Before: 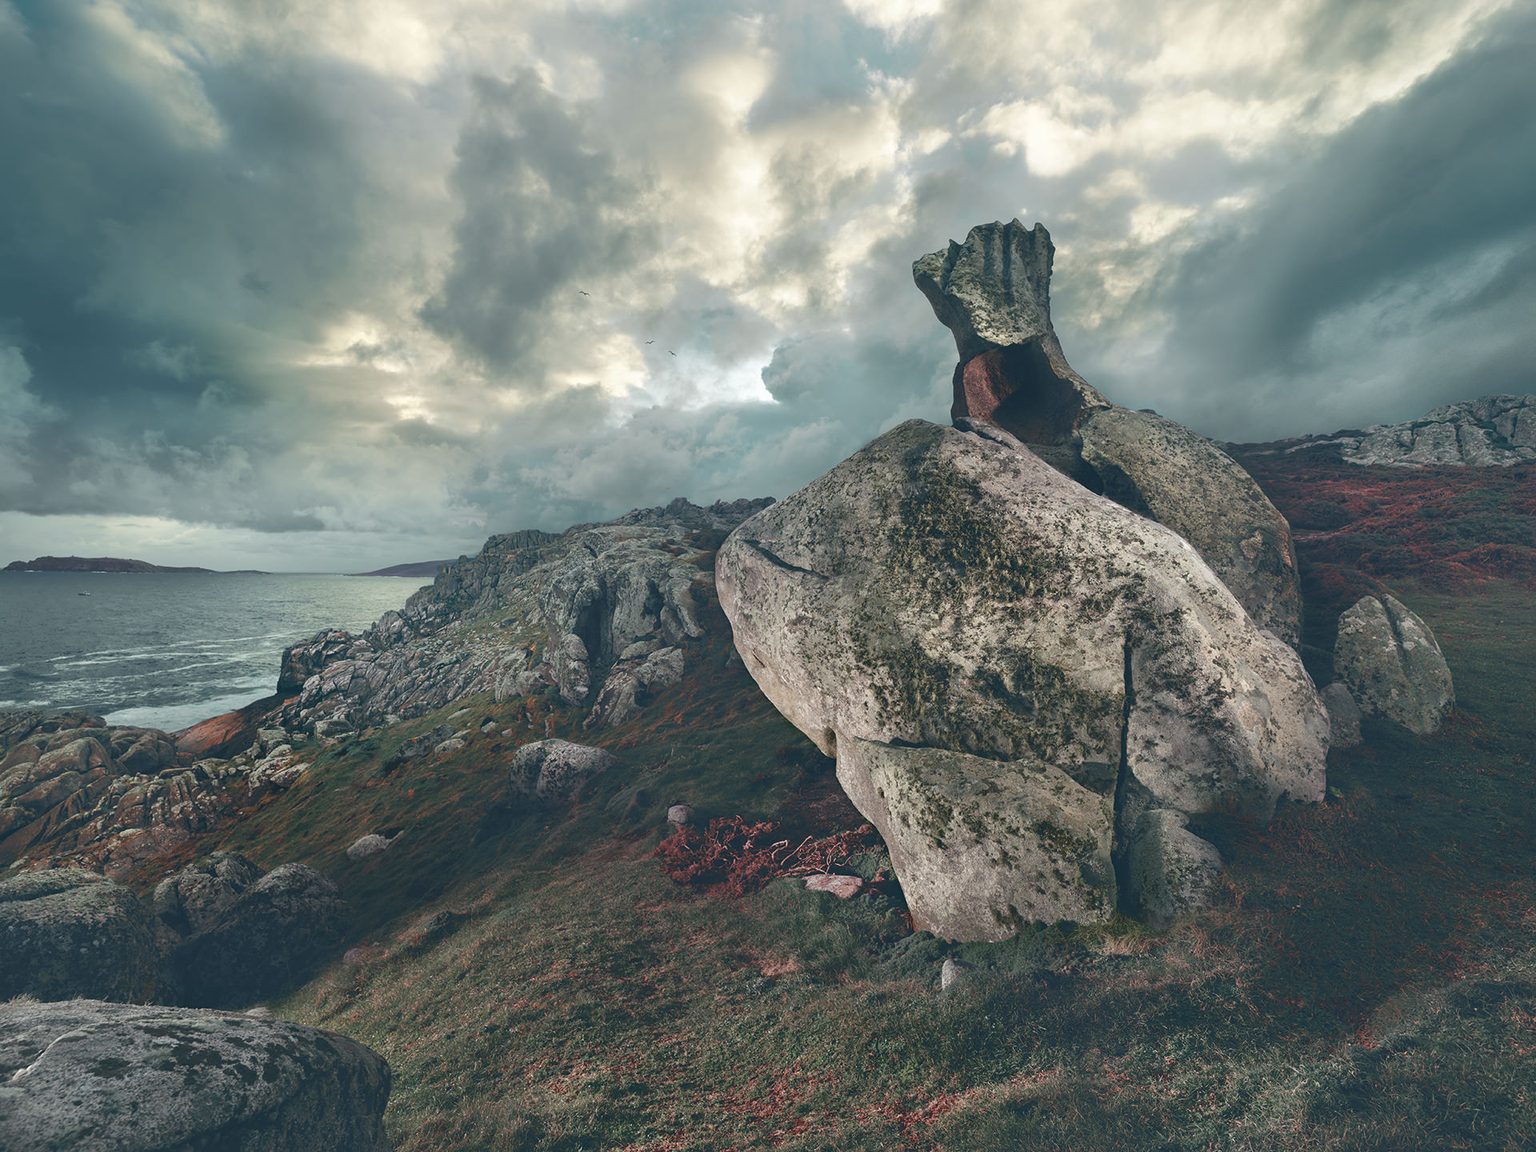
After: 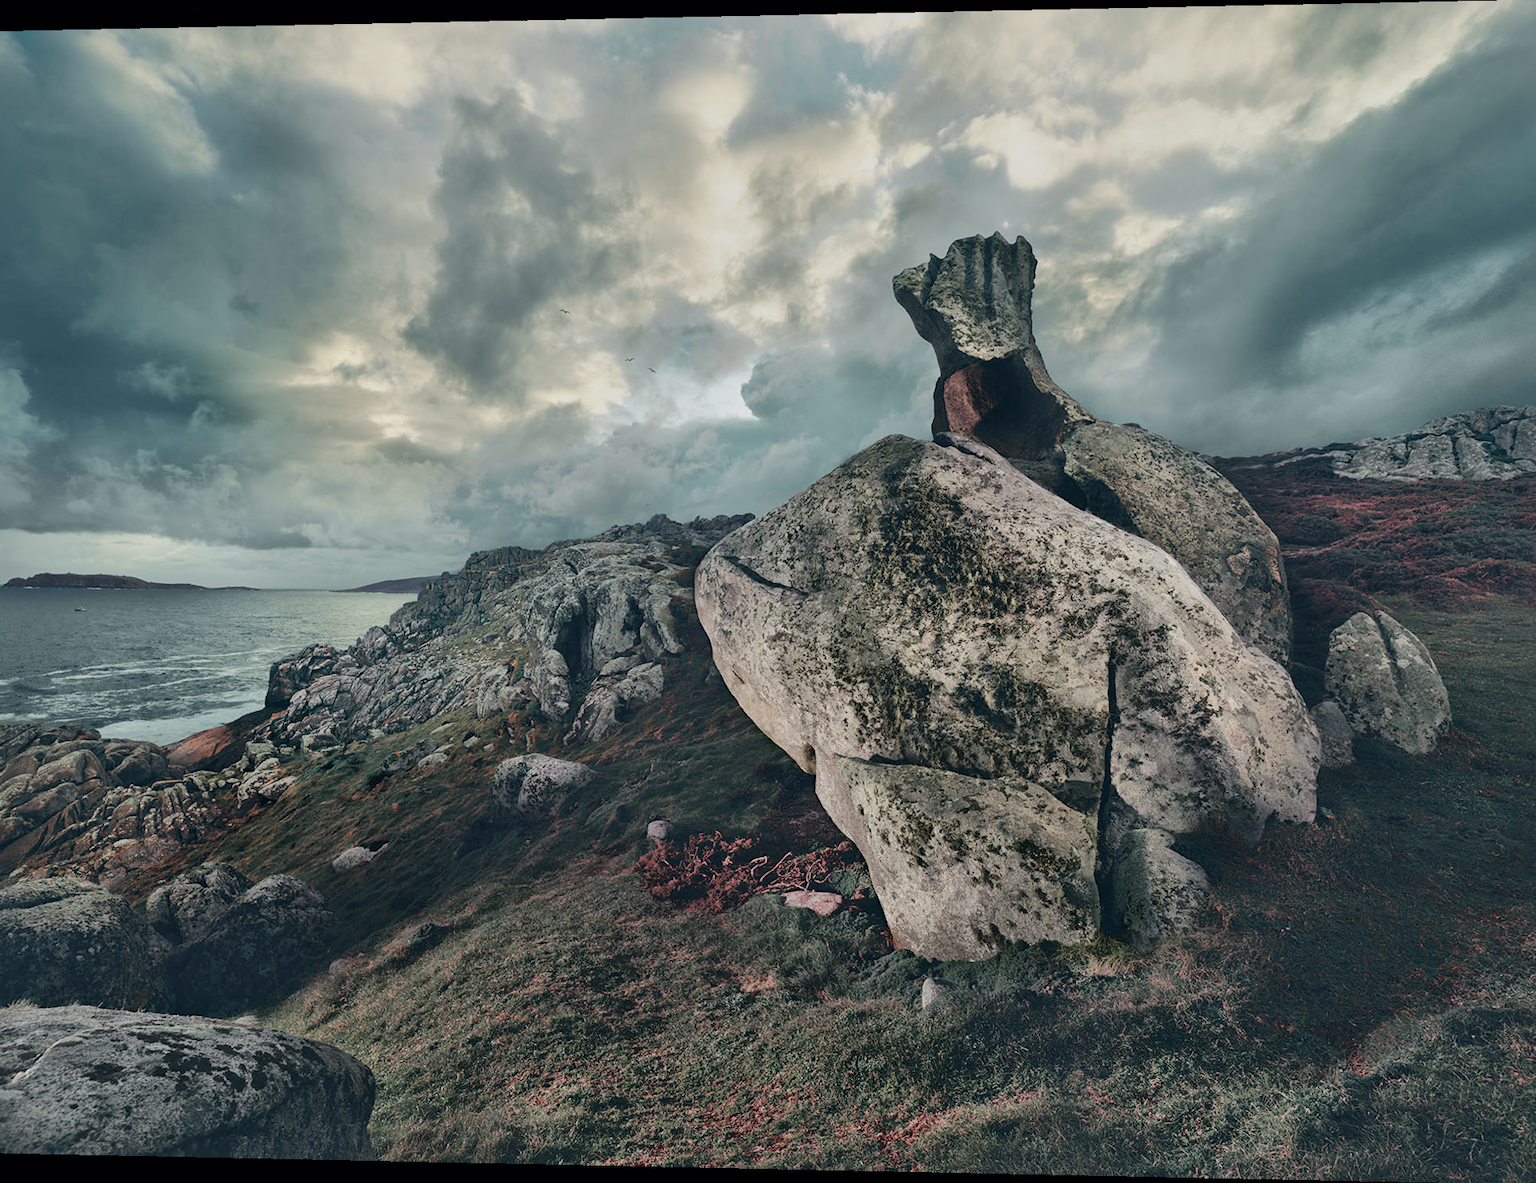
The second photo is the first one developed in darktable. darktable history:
local contrast: mode bilateral grid, contrast 20, coarseness 50, detail 150%, midtone range 0.2
rotate and perspective: lens shift (horizontal) -0.055, automatic cropping off
filmic rgb: black relative exposure -7.15 EV, white relative exposure 5.36 EV, hardness 3.02, color science v6 (2022)
